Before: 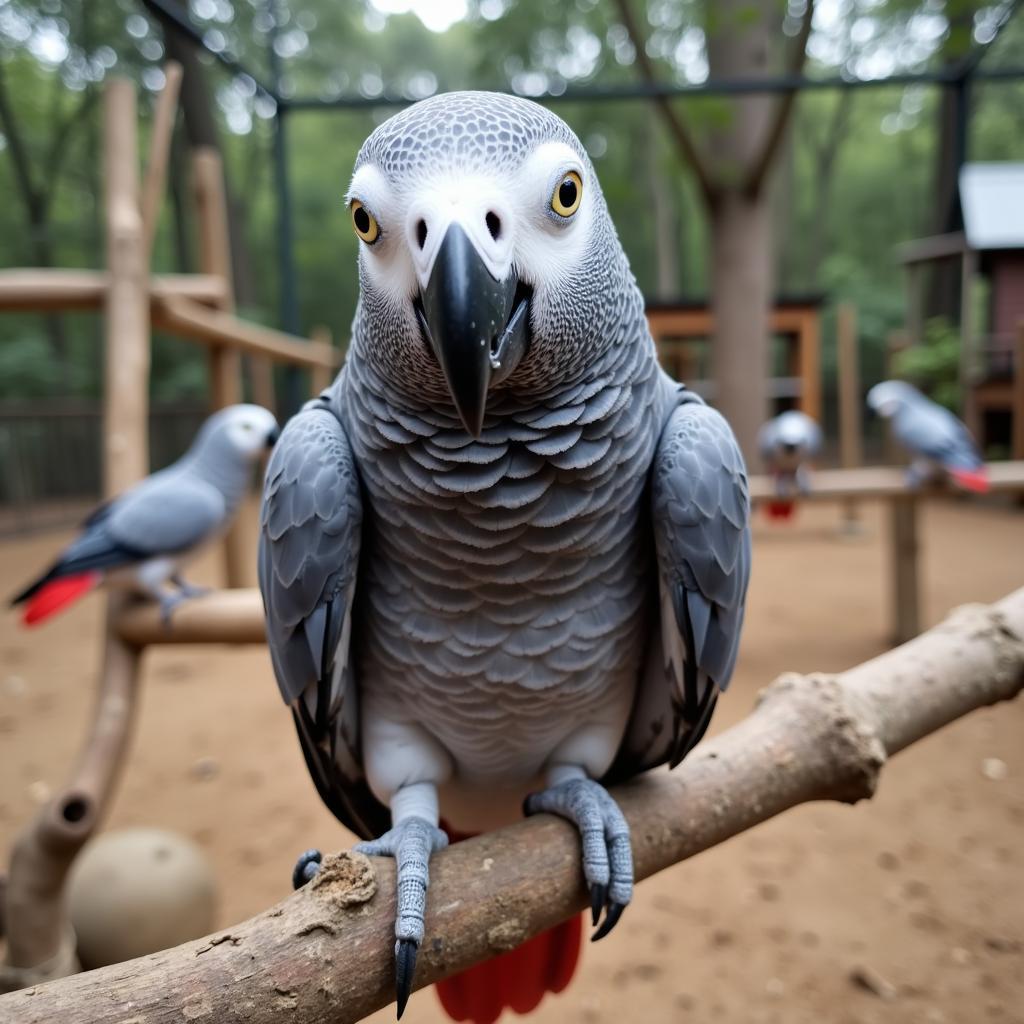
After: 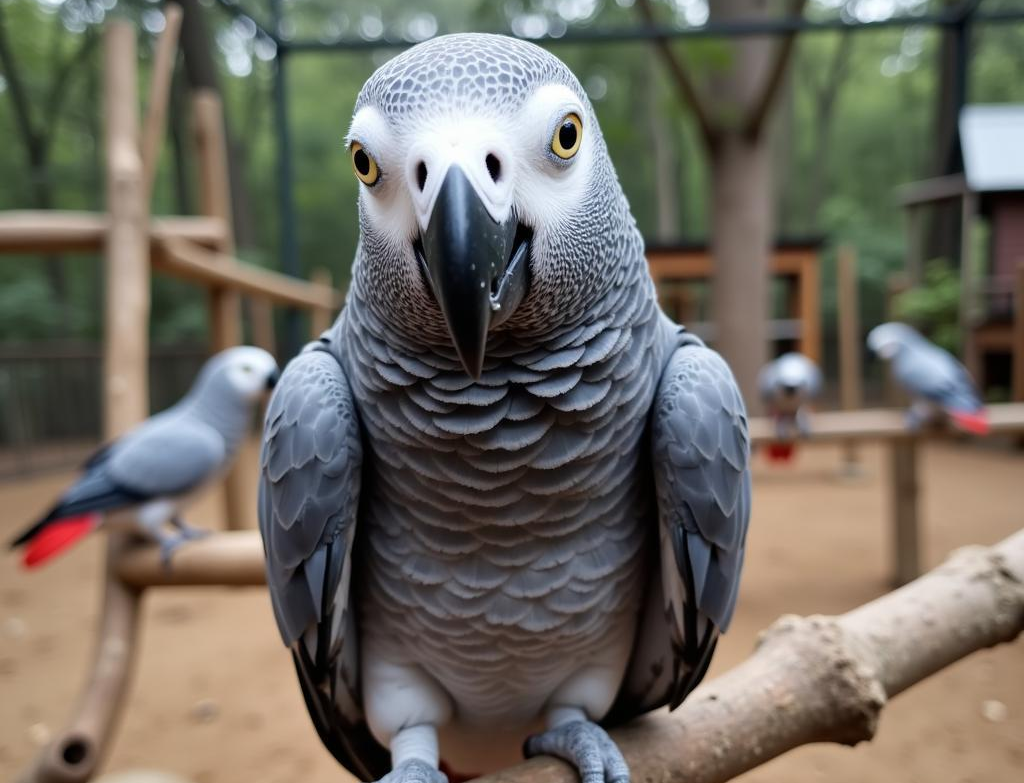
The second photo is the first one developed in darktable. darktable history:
crop: top 5.722%, bottom 17.726%
